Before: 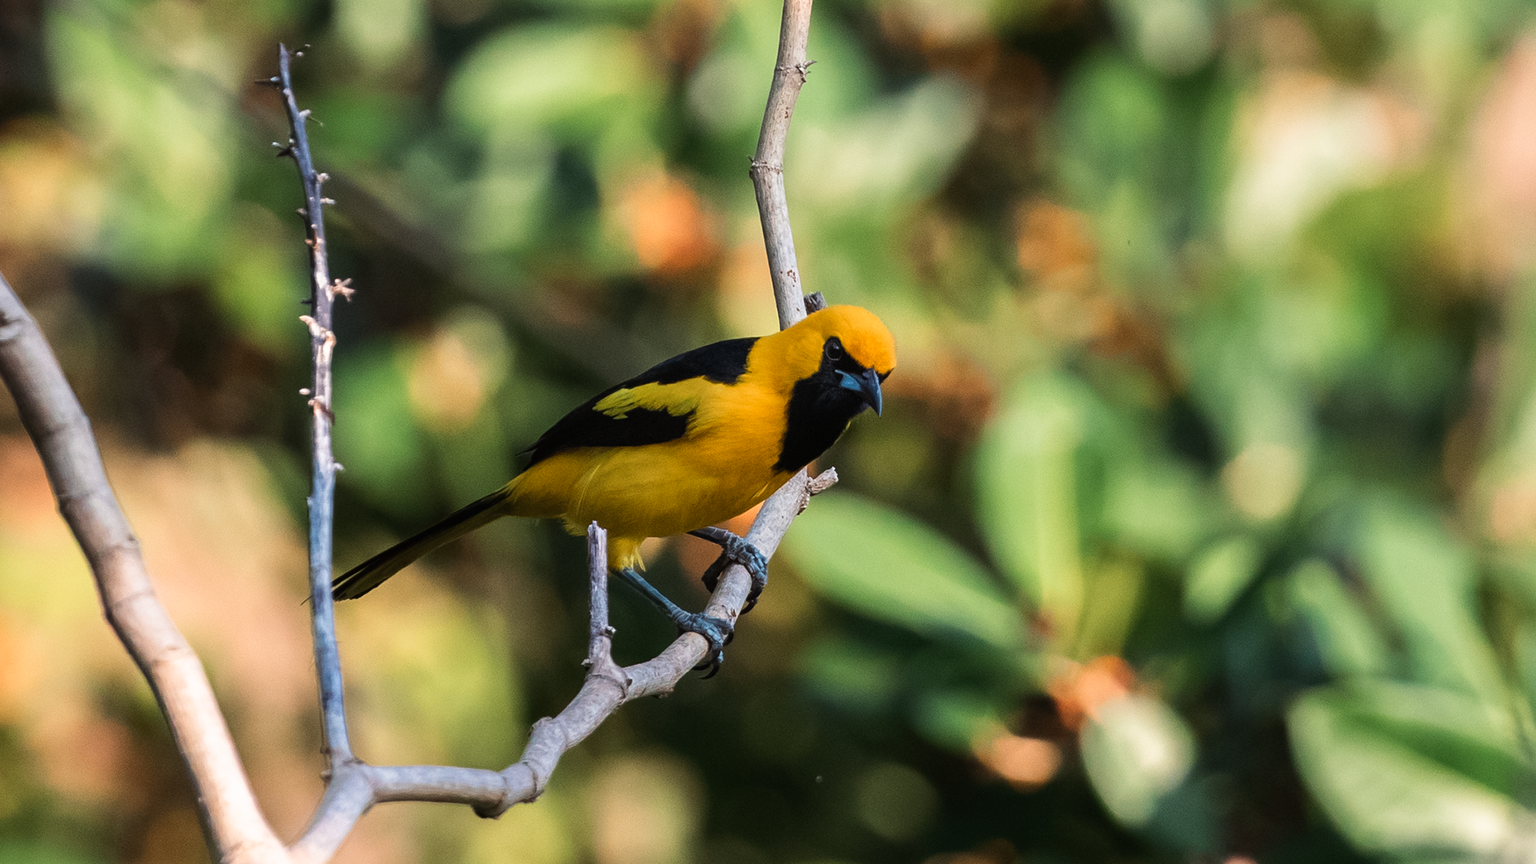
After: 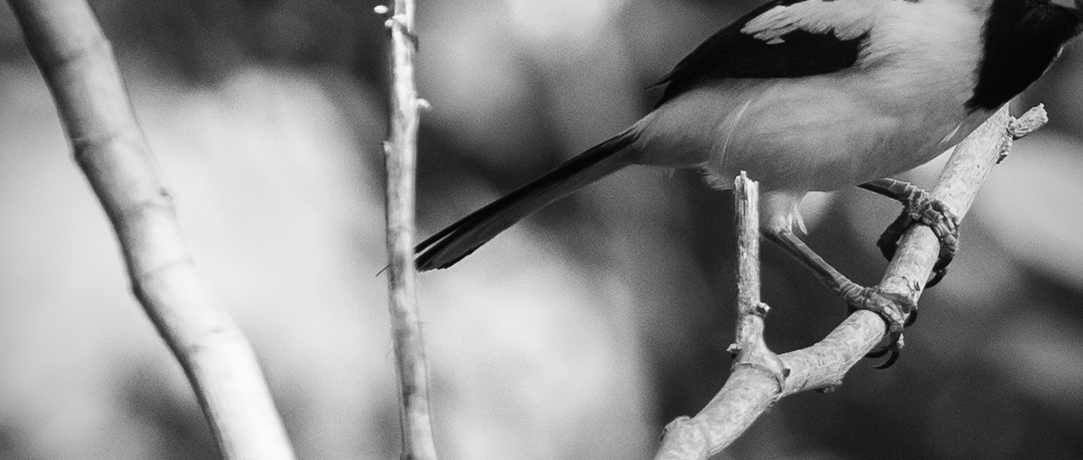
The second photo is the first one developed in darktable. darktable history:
vignetting: fall-off start 71.74%
monochrome: a -6.99, b 35.61, size 1.4
base curve: curves: ch0 [(0, 0) (0.204, 0.334) (0.55, 0.733) (1, 1)], preserve colors none
crop: top 44.483%, right 43.593%, bottom 12.892%
